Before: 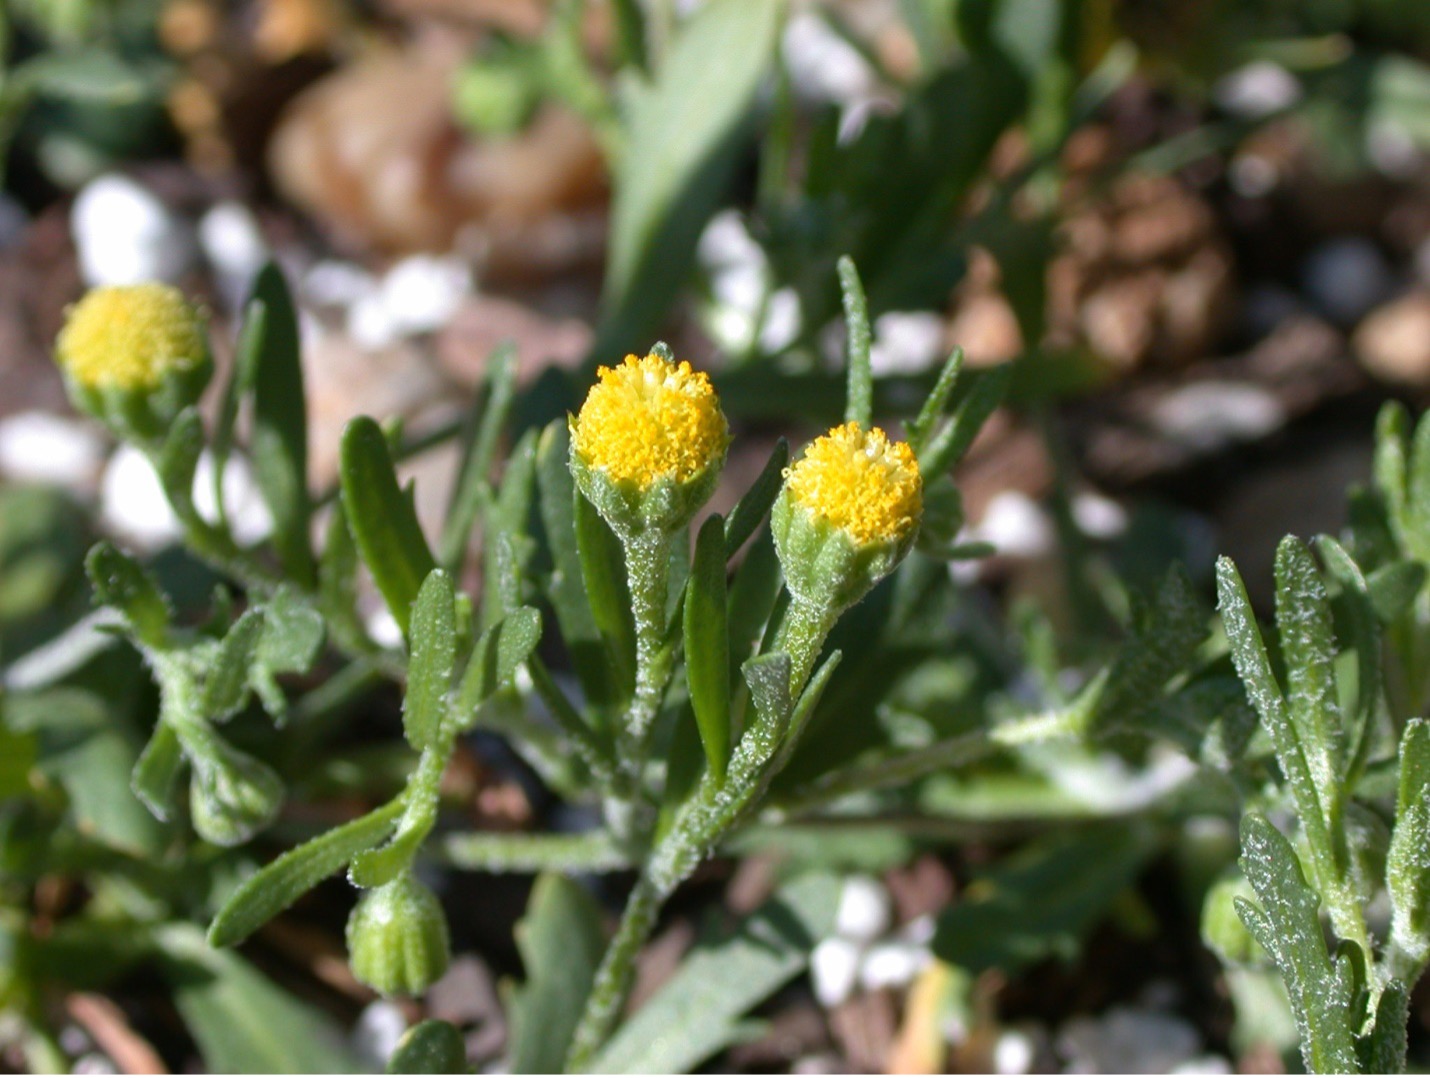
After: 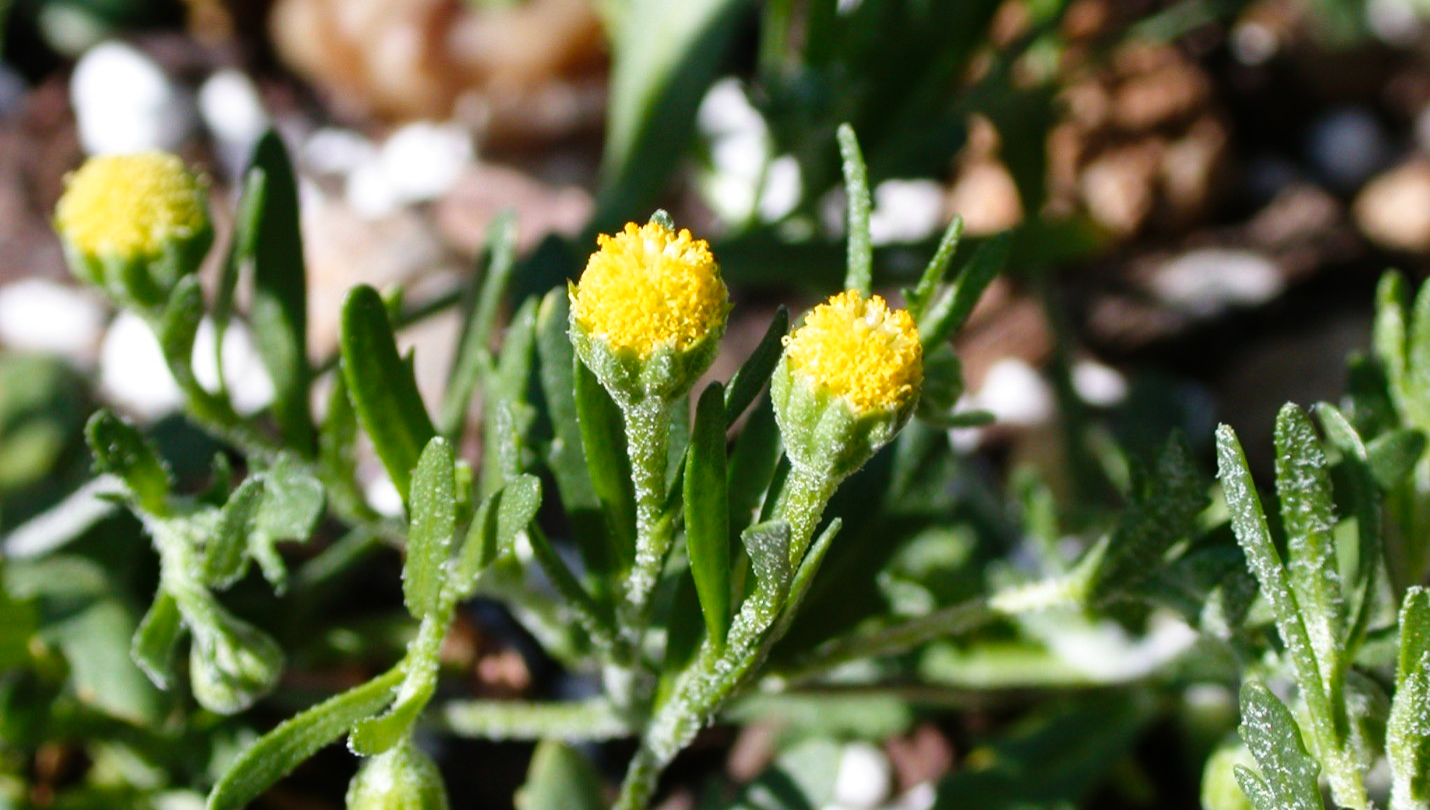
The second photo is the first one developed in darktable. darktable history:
tone curve: curves: ch0 [(0, 0) (0.136, 0.084) (0.346, 0.366) (0.489, 0.559) (0.66, 0.748) (0.849, 0.902) (1, 0.974)]; ch1 [(0, 0) (0.353, 0.344) (0.45, 0.46) (0.498, 0.498) (0.521, 0.512) (0.563, 0.559) (0.592, 0.605) (0.641, 0.673) (1, 1)]; ch2 [(0, 0) (0.333, 0.346) (0.375, 0.375) (0.424, 0.43) (0.476, 0.492) (0.502, 0.502) (0.524, 0.531) (0.579, 0.61) (0.612, 0.644) (0.641, 0.722) (1, 1)], preserve colors none
contrast brightness saturation: contrast 0.051
crop and rotate: top 12.247%, bottom 12.533%
levels: mode automatic, gray 50.86%
